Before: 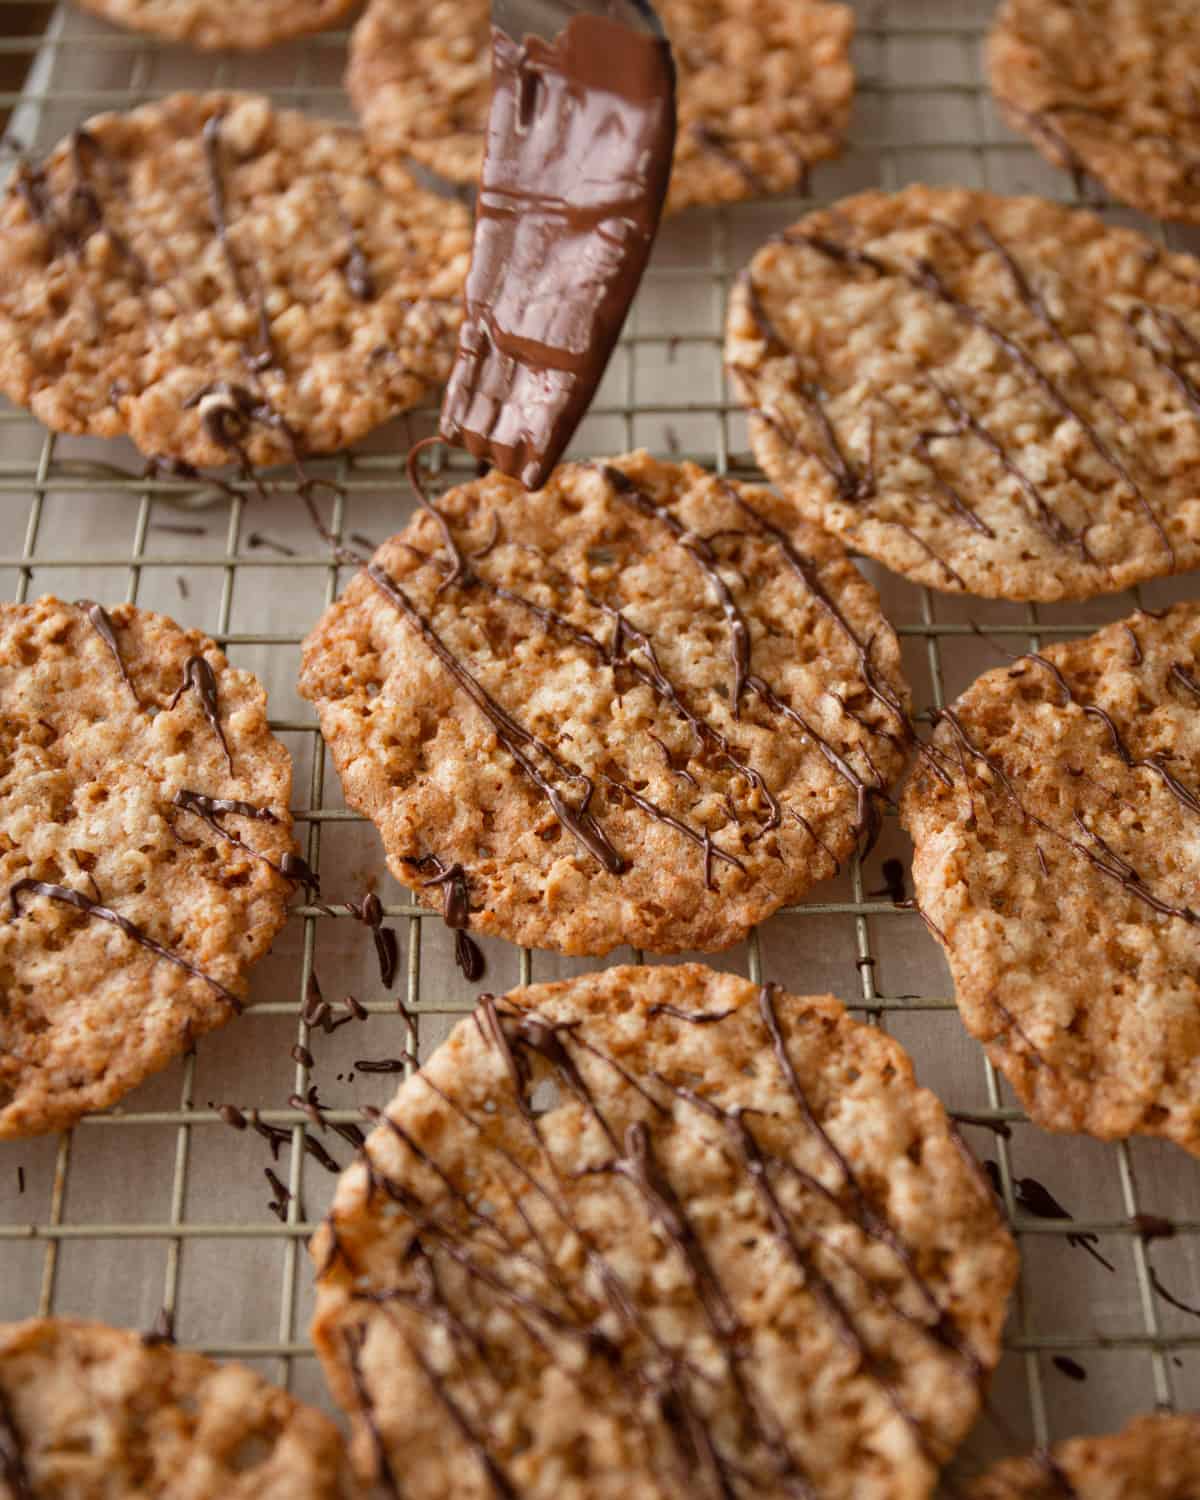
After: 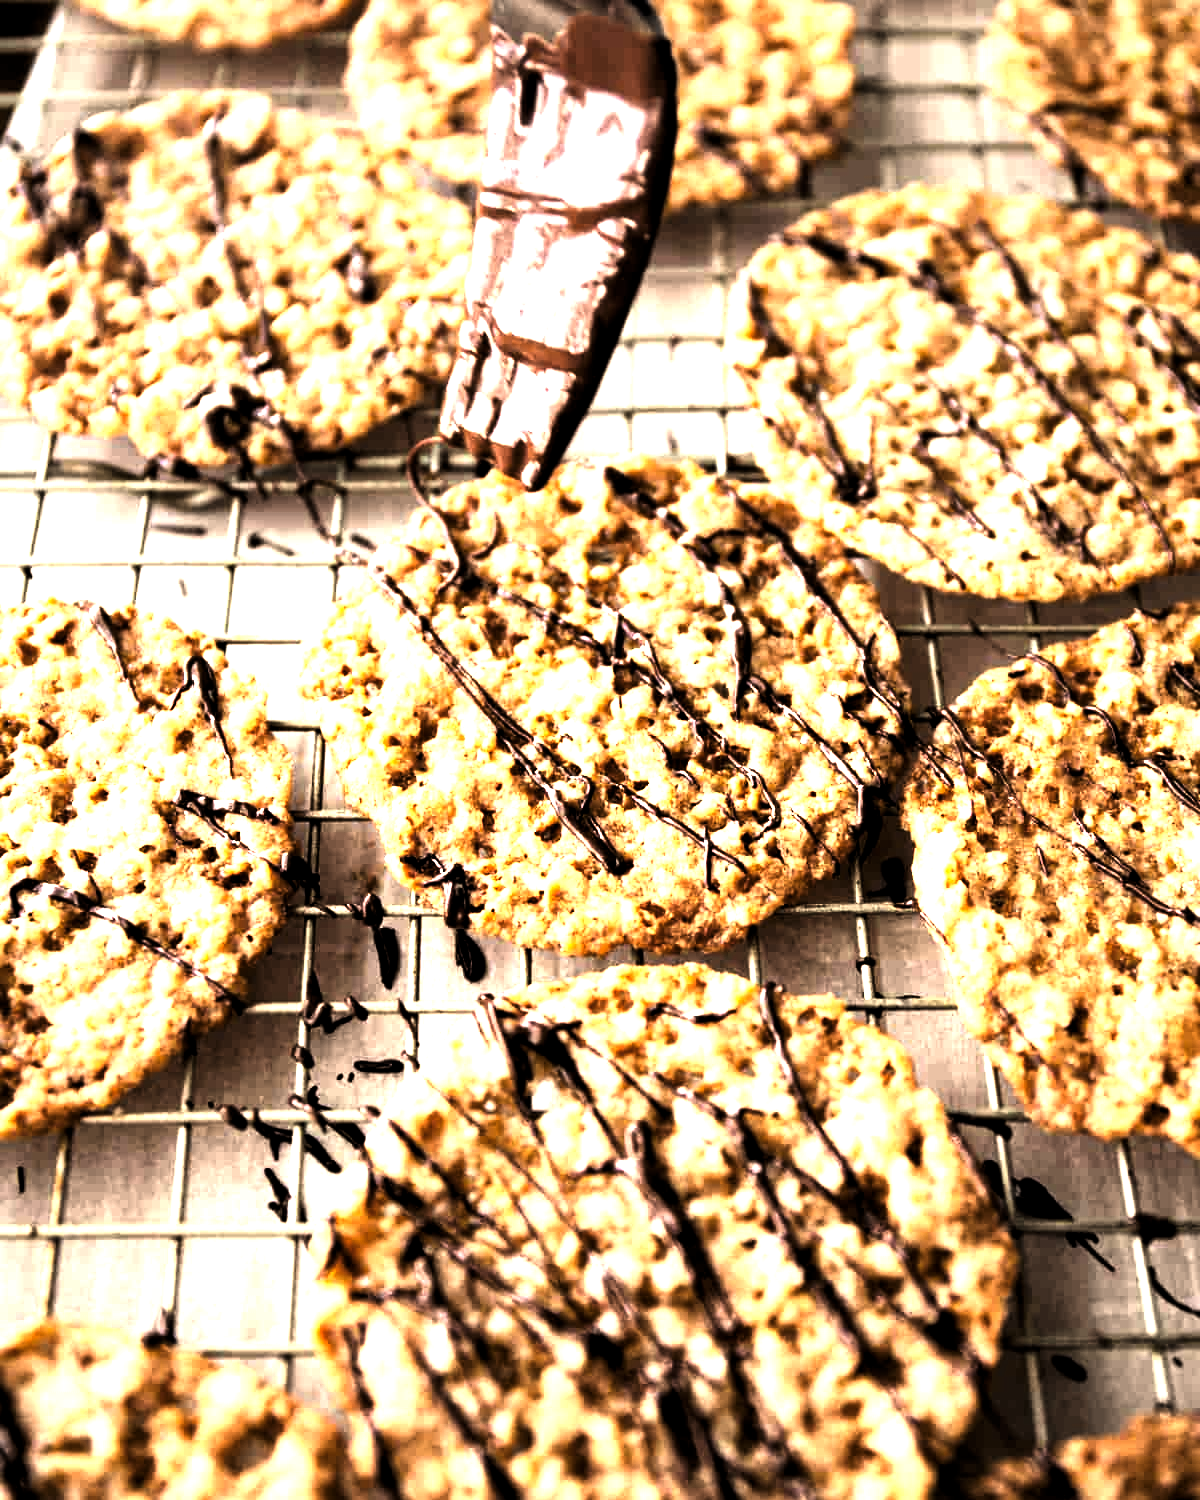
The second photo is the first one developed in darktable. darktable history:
levels: levels [0.044, 0.475, 0.791]
rgb curve: curves: ch0 [(0, 0) (0.21, 0.15) (0.24, 0.21) (0.5, 0.75) (0.75, 0.96) (0.89, 0.99) (1, 1)]; ch1 [(0, 0.02) (0.21, 0.13) (0.25, 0.2) (0.5, 0.67) (0.75, 0.9) (0.89, 0.97) (1, 1)]; ch2 [(0, 0.02) (0.21, 0.13) (0.25, 0.2) (0.5, 0.67) (0.75, 0.9) (0.89, 0.97) (1, 1)], compensate middle gray true
